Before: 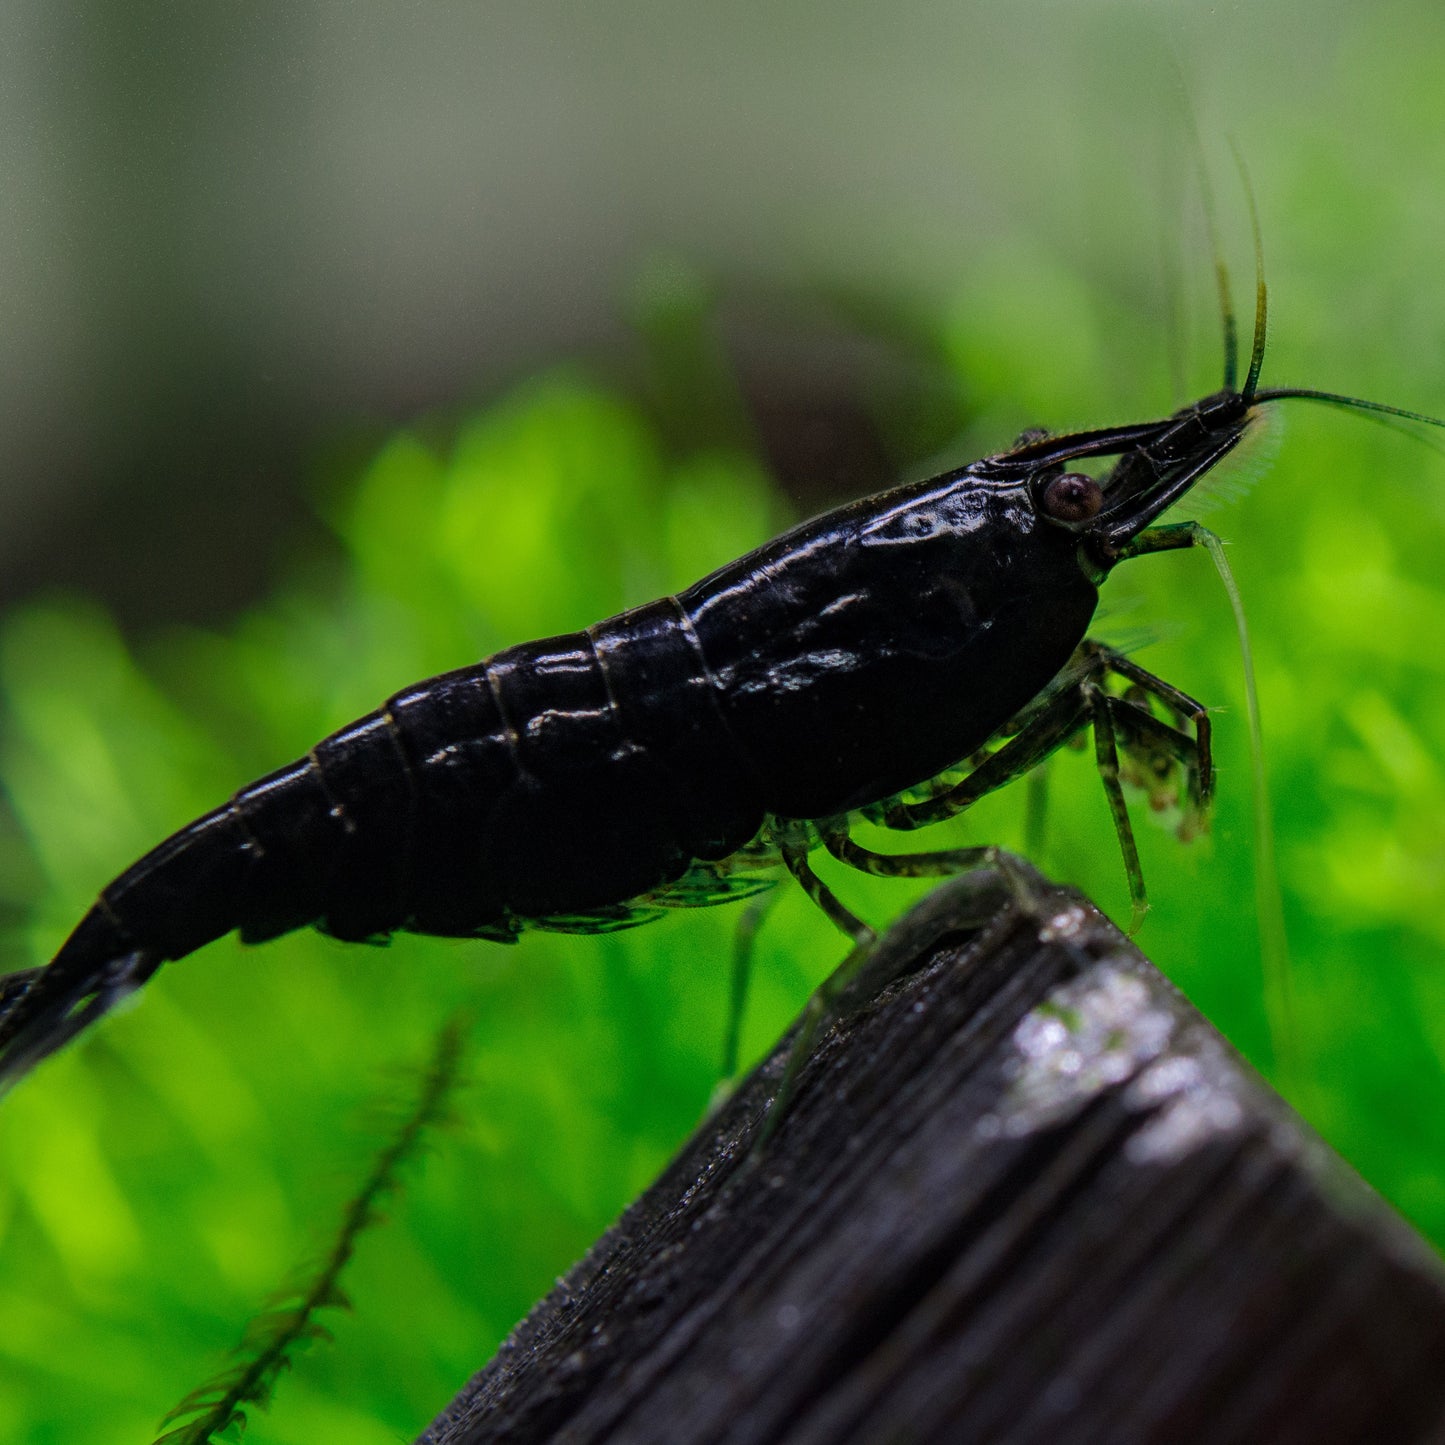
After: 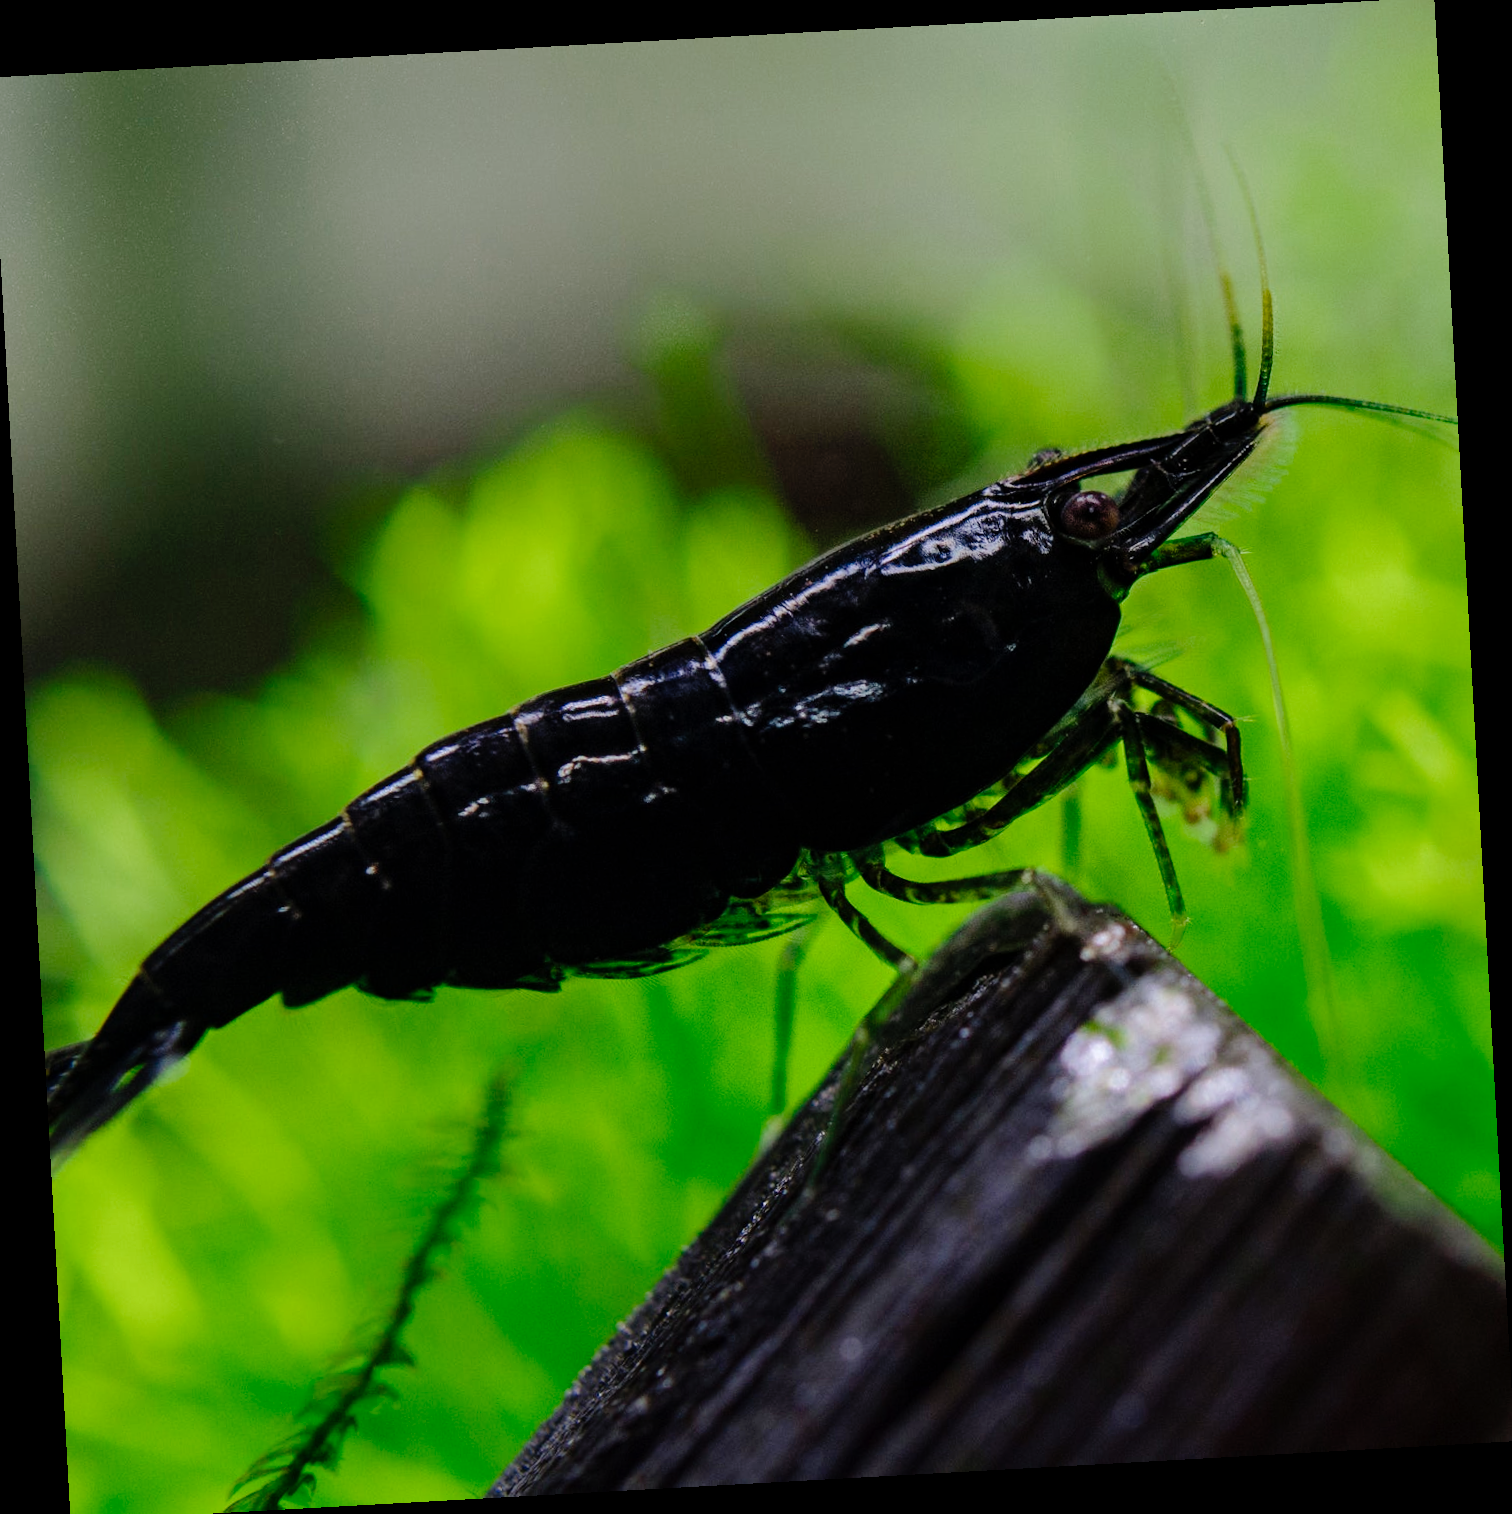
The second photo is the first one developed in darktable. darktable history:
crop and rotate: left 0.614%, top 0.179%, bottom 0.309%
rotate and perspective: rotation -3.18°, automatic cropping off
tone curve: curves: ch0 [(0, 0) (0.003, 0.001) (0.011, 0.004) (0.025, 0.013) (0.044, 0.022) (0.069, 0.035) (0.1, 0.053) (0.136, 0.088) (0.177, 0.149) (0.224, 0.213) (0.277, 0.293) (0.335, 0.381) (0.399, 0.463) (0.468, 0.546) (0.543, 0.616) (0.623, 0.693) (0.709, 0.766) (0.801, 0.843) (0.898, 0.921) (1, 1)], preserve colors none
